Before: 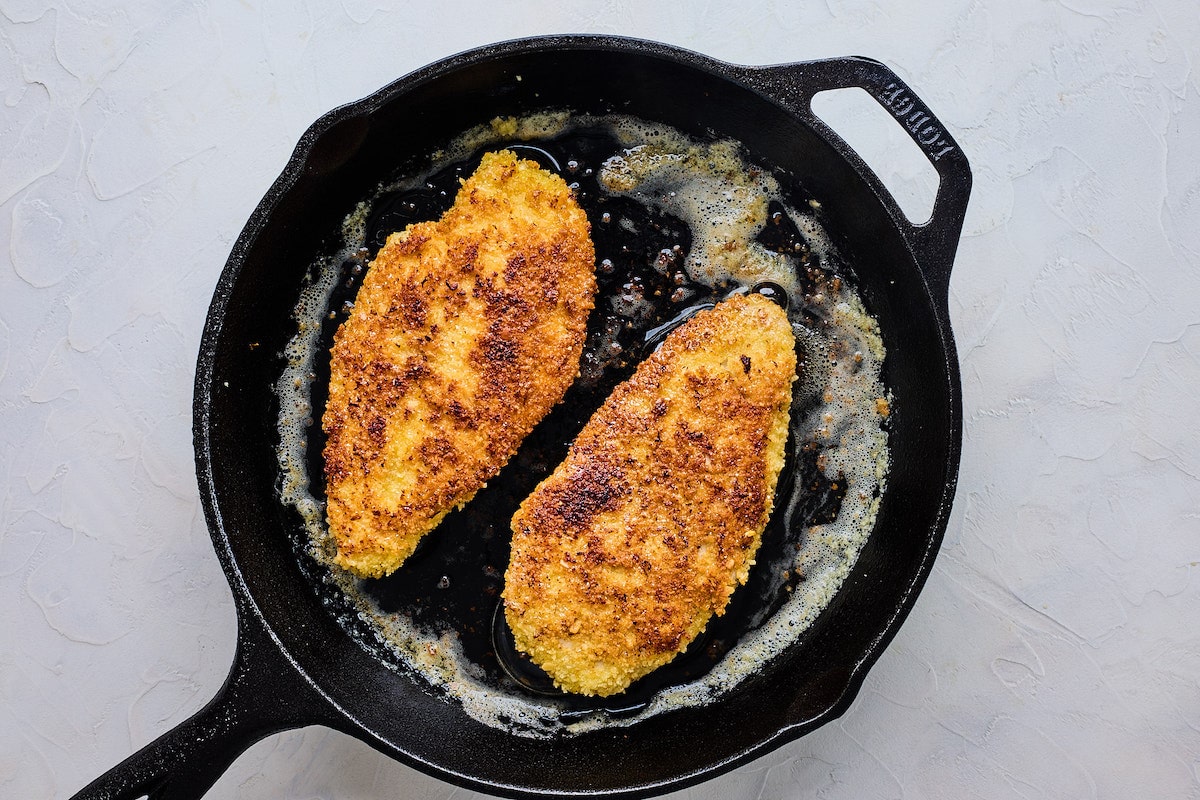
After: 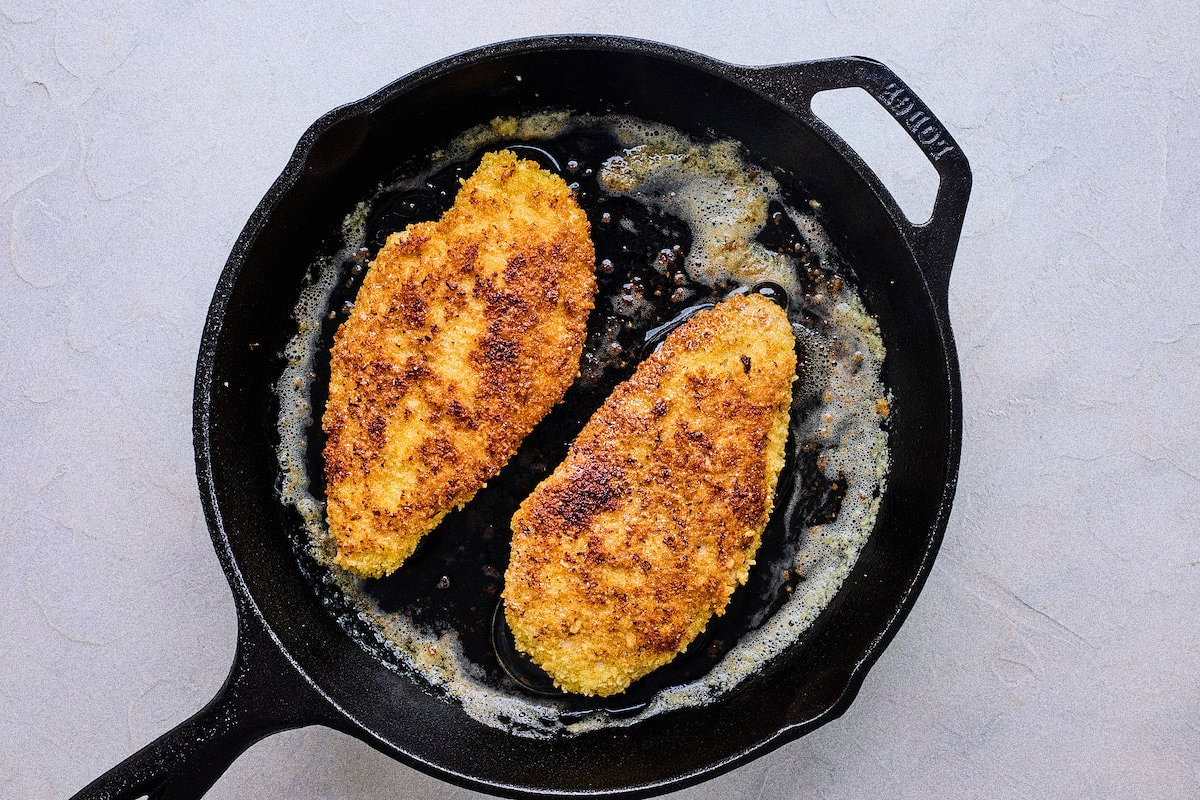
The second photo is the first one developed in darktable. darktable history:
white balance: red 1.009, blue 1.027
grain: coarseness 10.62 ISO, strength 55.56%
